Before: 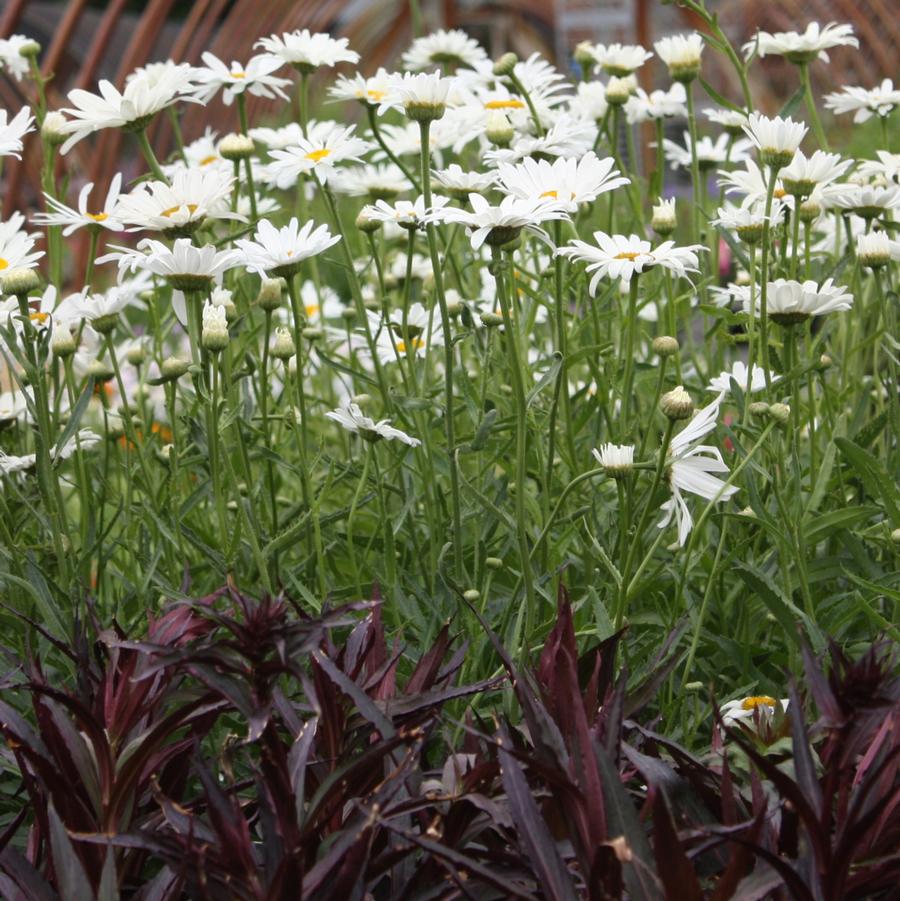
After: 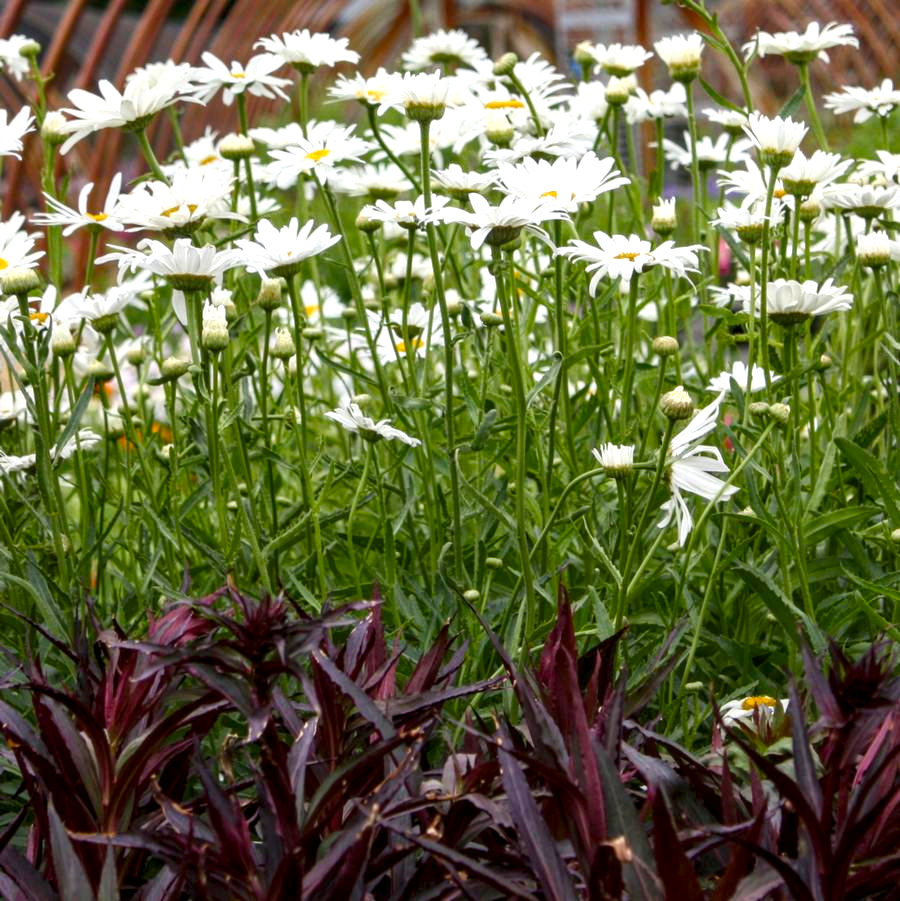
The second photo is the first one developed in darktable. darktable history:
color balance rgb: highlights gain › luminance 15.045%, perceptual saturation grading › global saturation 20%, perceptual saturation grading › highlights -25.362%, perceptual saturation grading › shadows 25%, global vibrance 14.868%
local contrast: highlights 61%, detail 143%, midtone range 0.43
contrast brightness saturation: saturation 0.126
